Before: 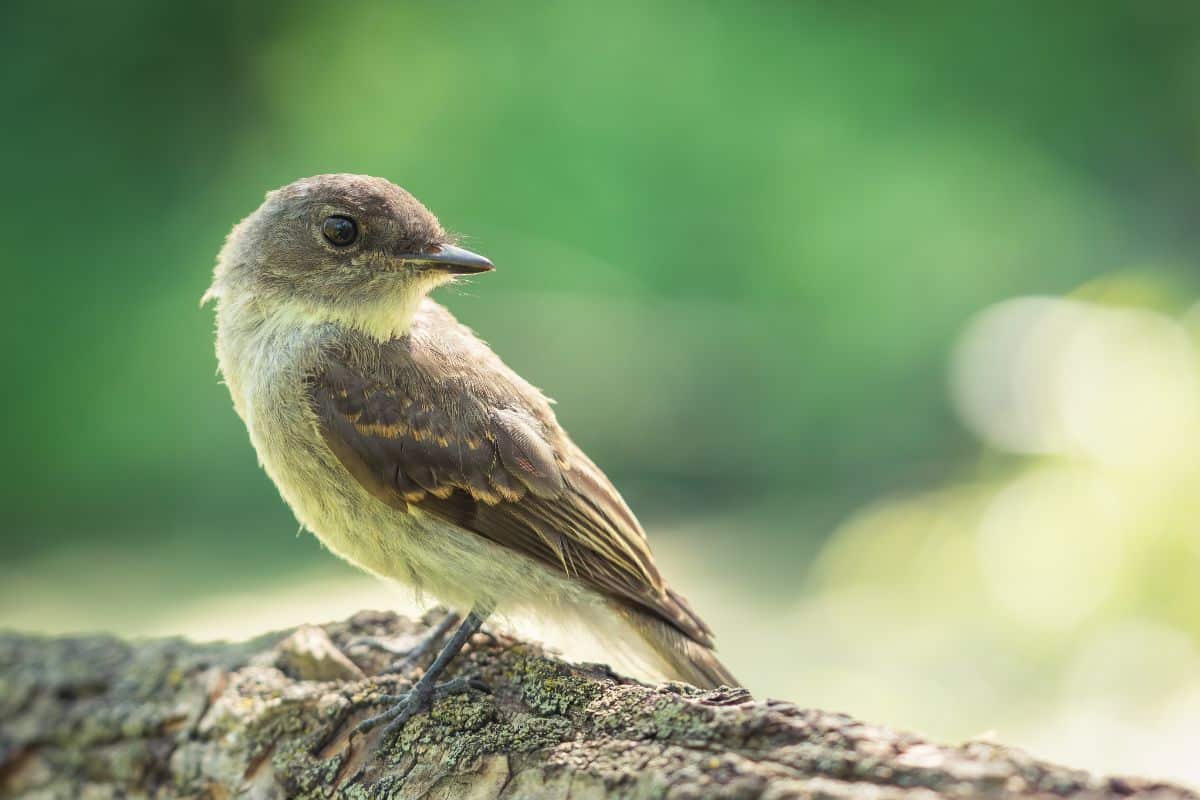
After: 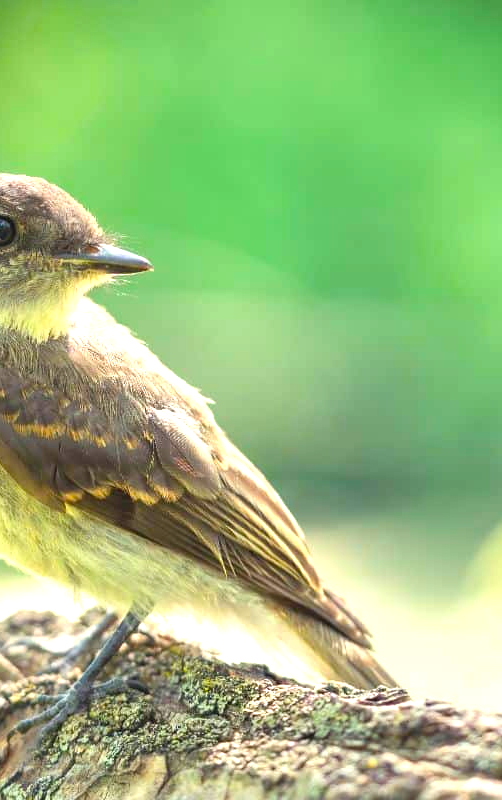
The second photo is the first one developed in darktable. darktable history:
exposure: exposure 0.737 EV, compensate exposure bias true, compensate highlight preservation false
color balance rgb: perceptual saturation grading › global saturation 19.296%, perceptual brilliance grading › global brilliance 2.519%, perceptual brilliance grading › highlights -2.554%, perceptual brilliance grading › shadows 2.851%, global vibrance 15.113%
crop: left 28.565%, right 29.571%
